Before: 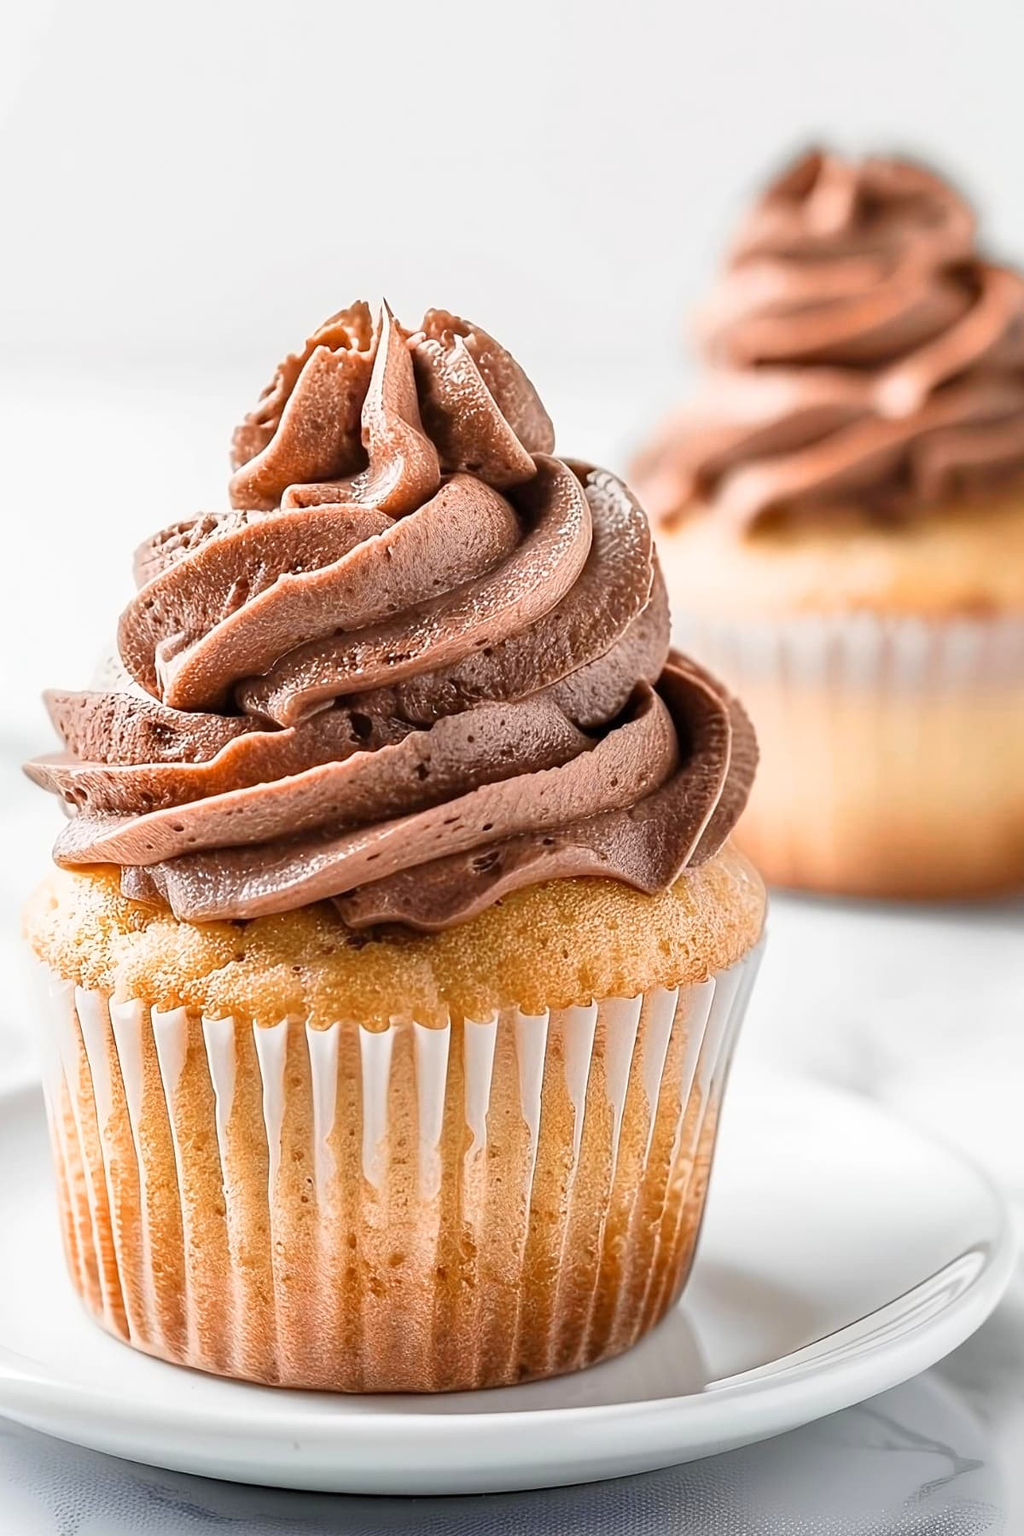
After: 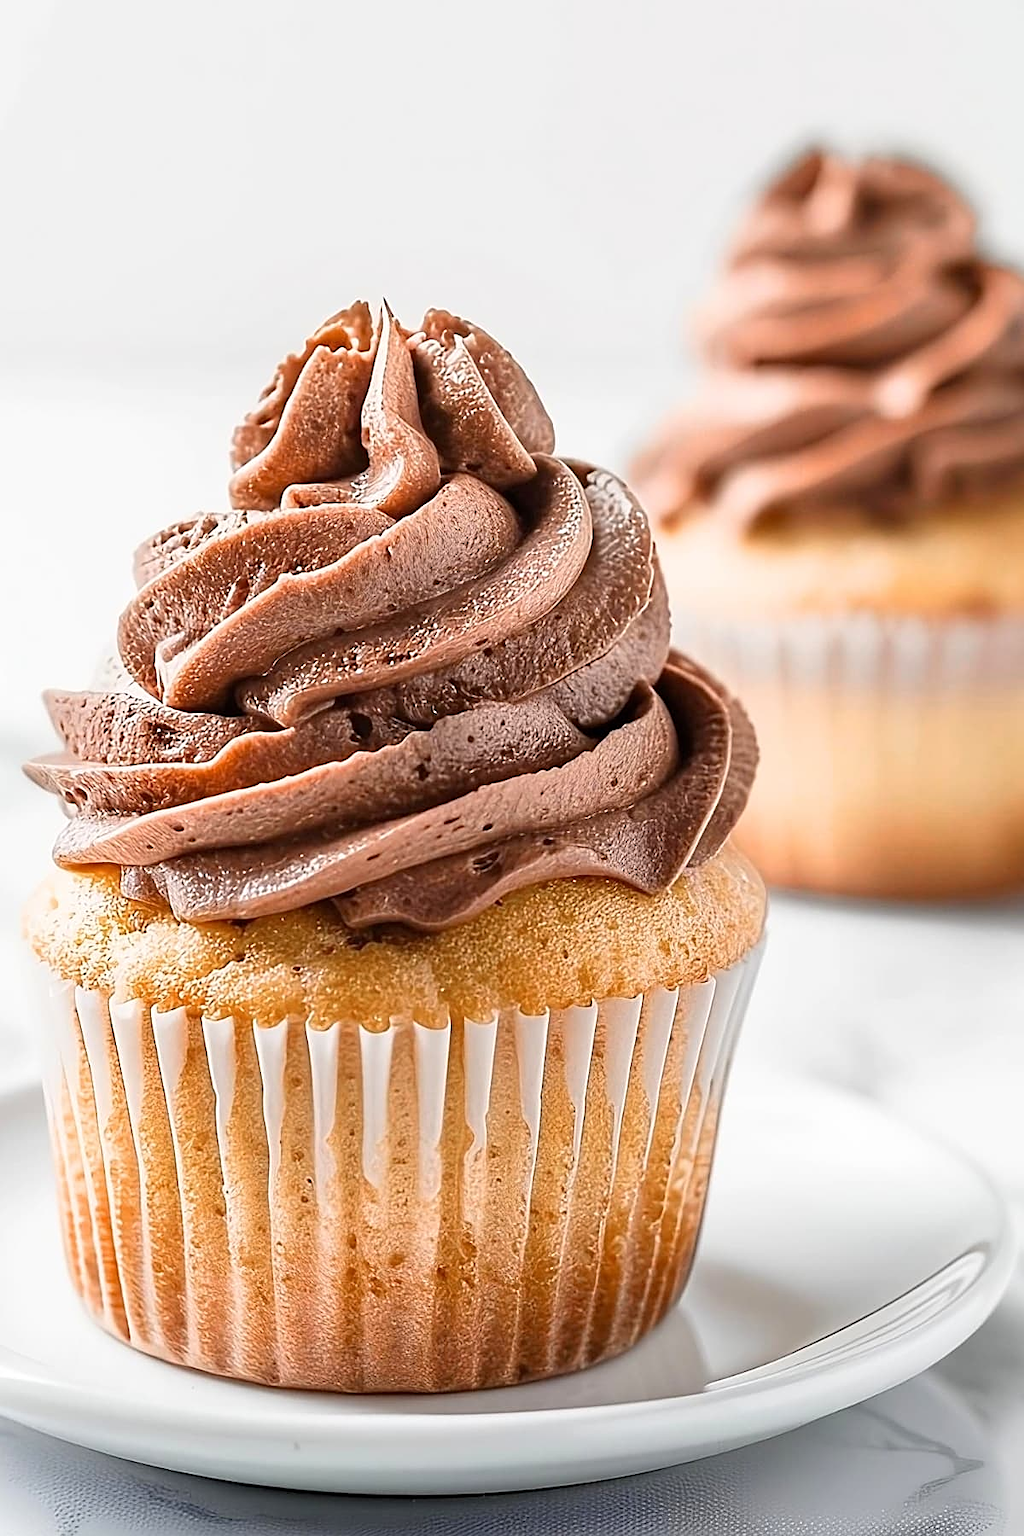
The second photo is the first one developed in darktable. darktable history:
sharpen: radius 1.979
